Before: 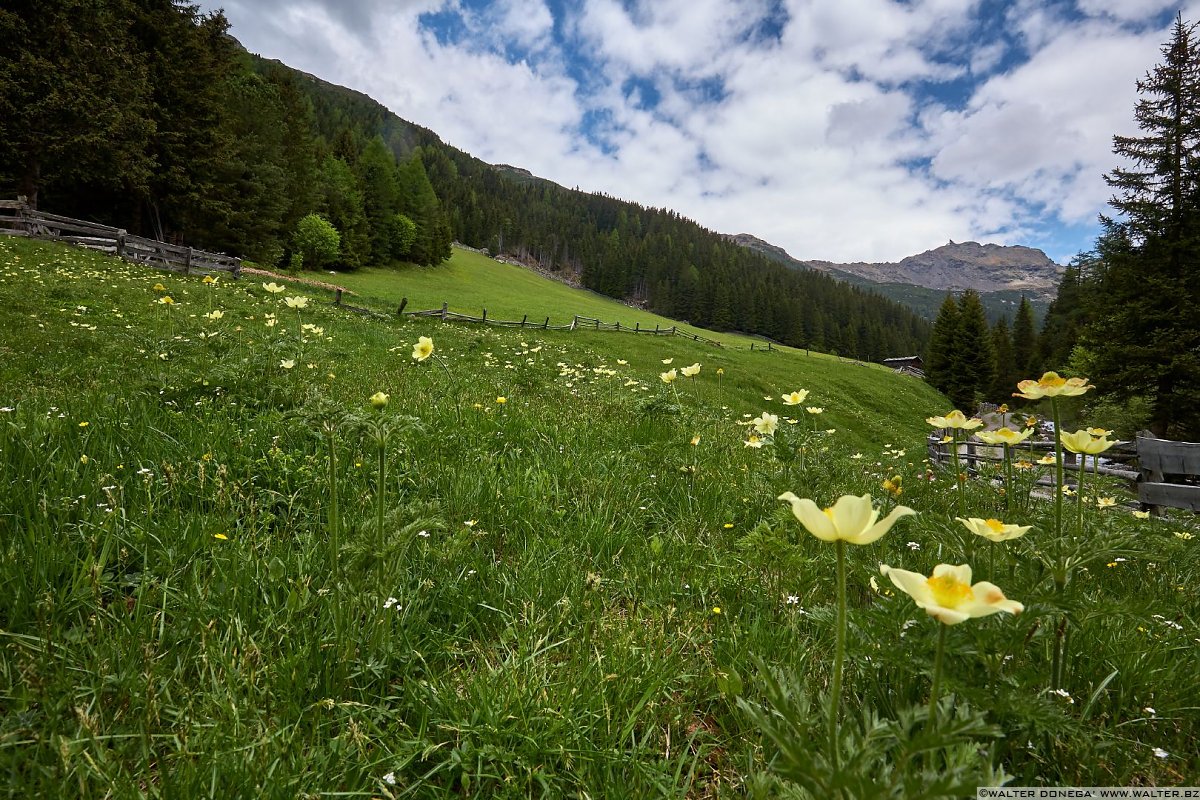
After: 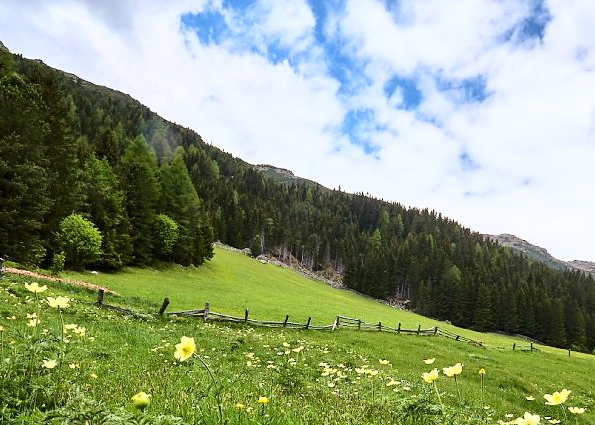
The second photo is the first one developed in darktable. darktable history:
base curve: curves: ch0 [(0, 0) (0.032, 0.037) (0.105, 0.228) (0.435, 0.76) (0.856, 0.983) (1, 1)]
crop: left 19.864%, right 30.491%, bottom 46.794%
